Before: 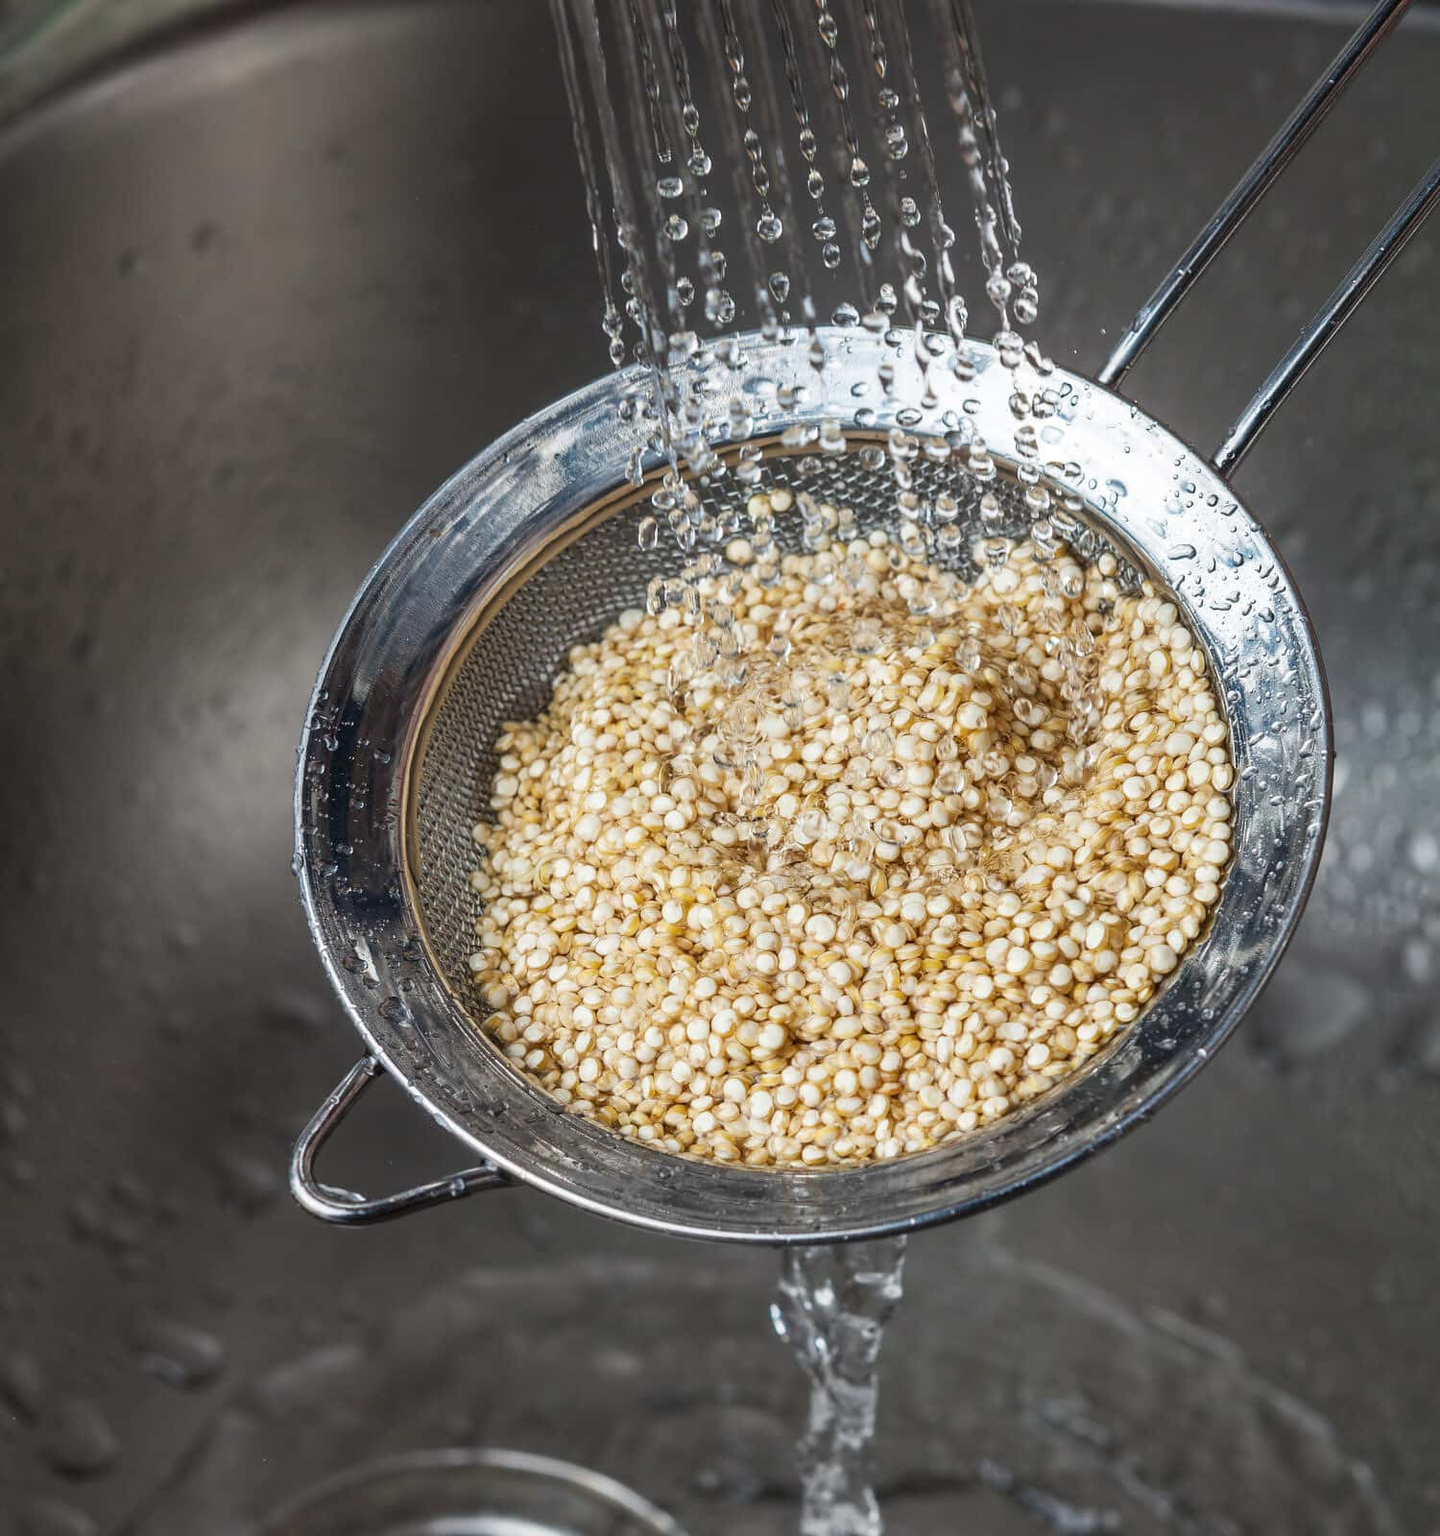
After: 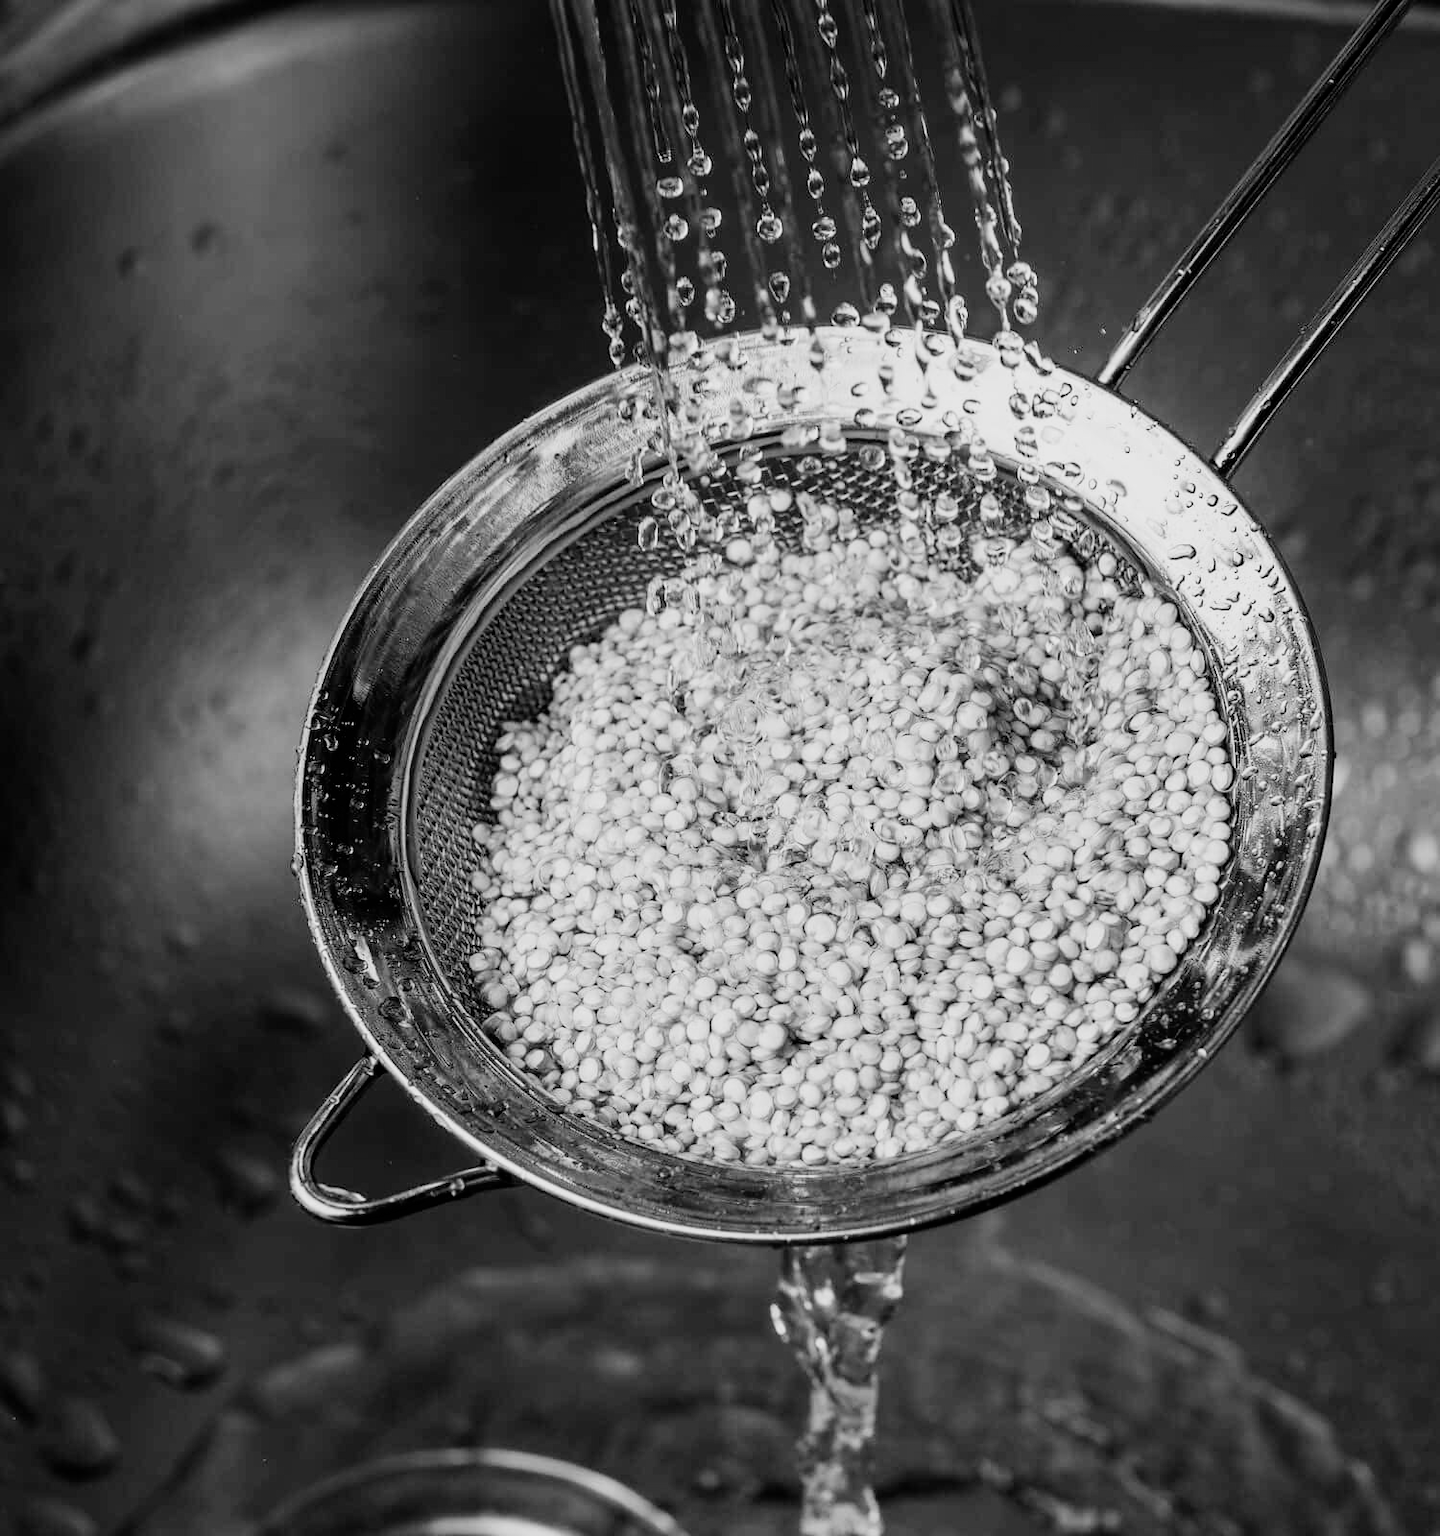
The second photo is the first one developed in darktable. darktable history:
filmic rgb: black relative exposure -5 EV, hardness 2.88, contrast 1.4, highlights saturation mix -30%
monochrome: on, module defaults
